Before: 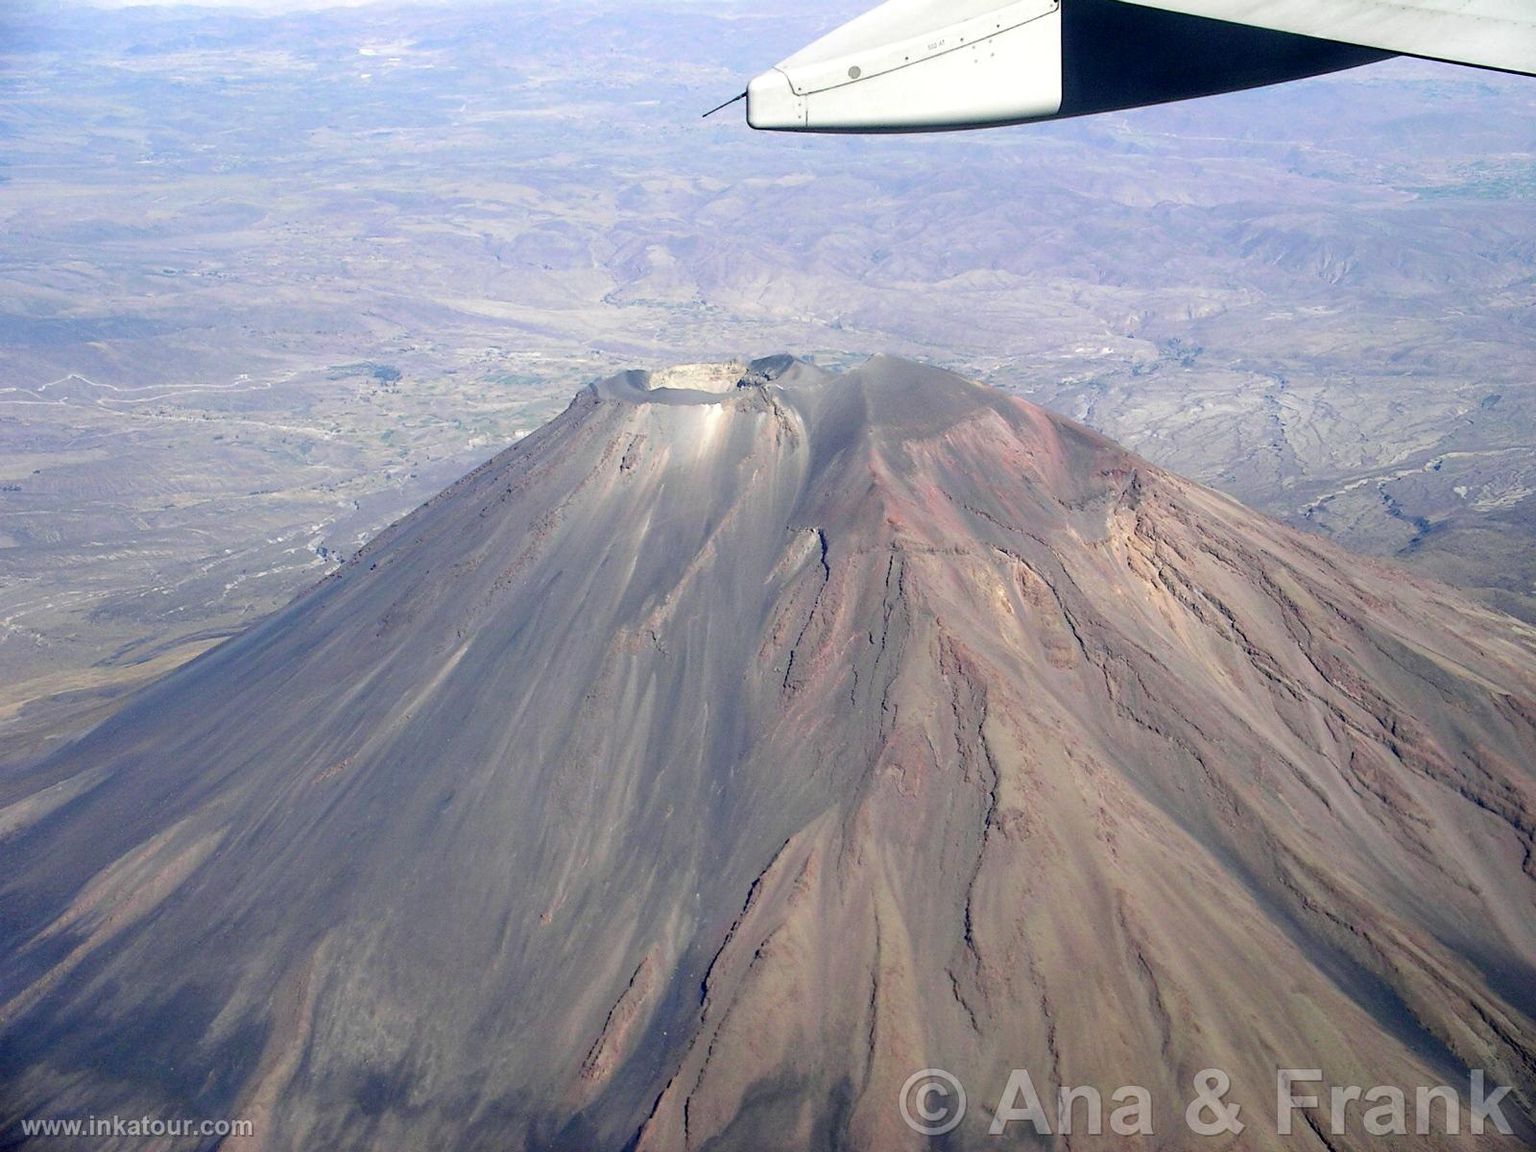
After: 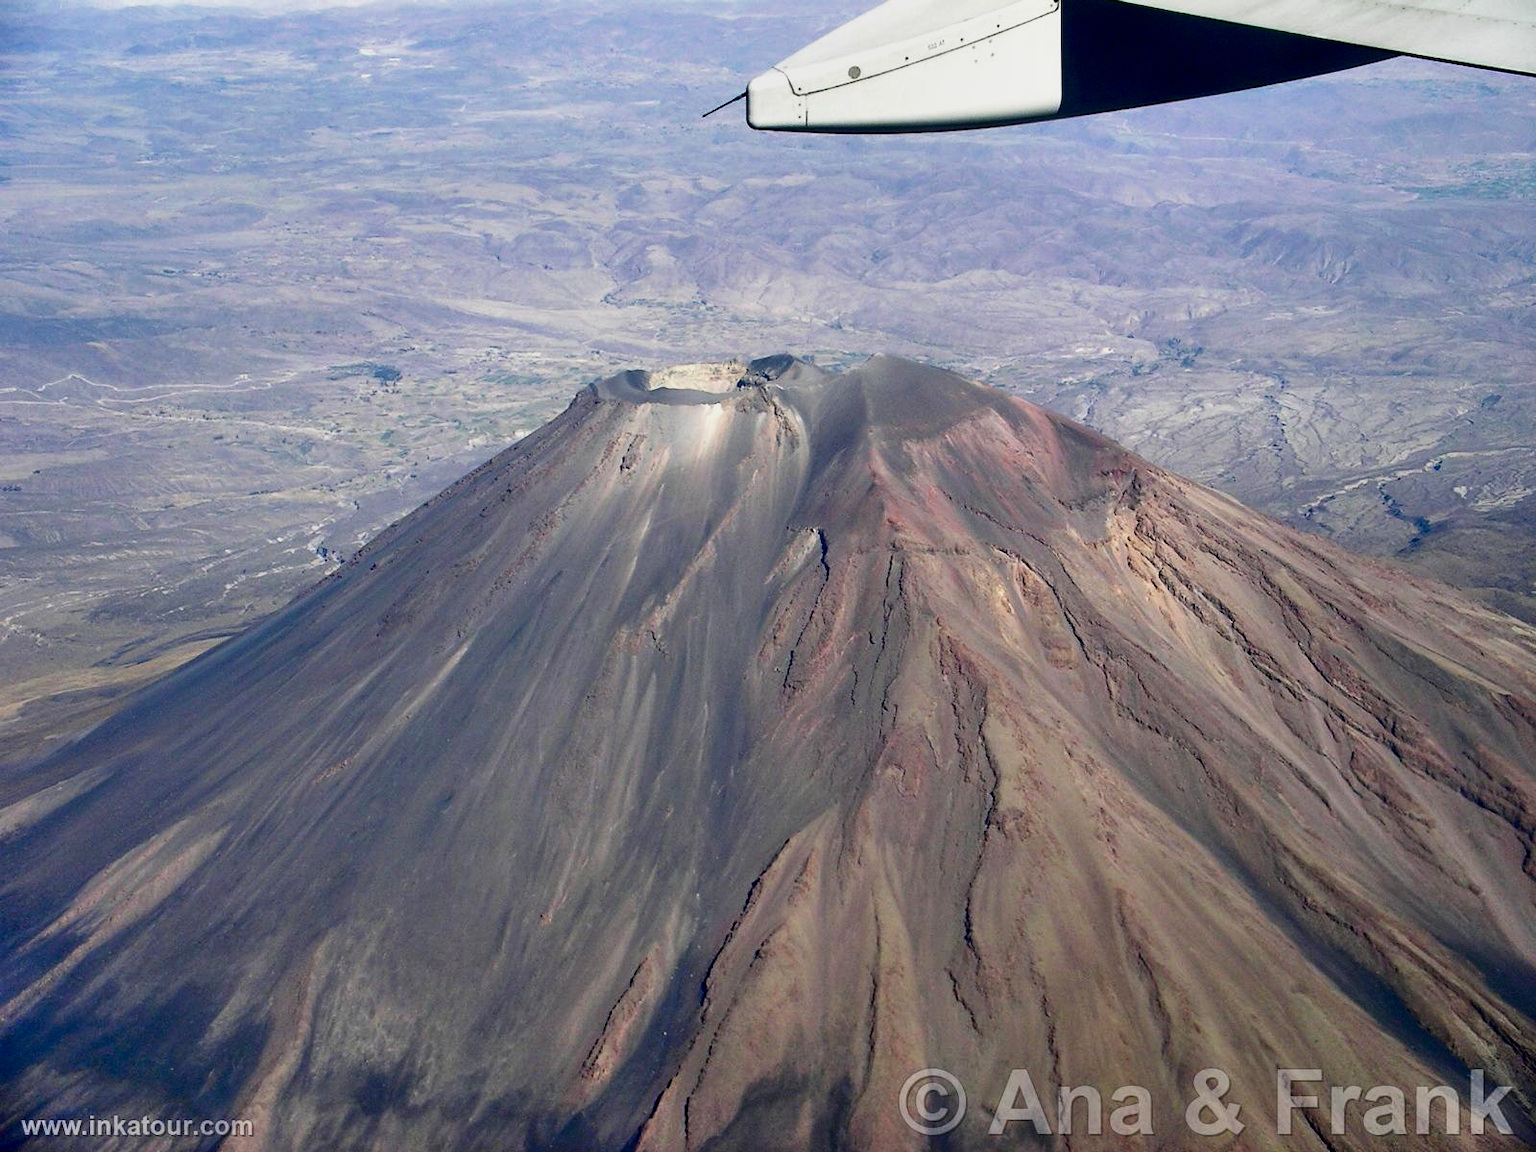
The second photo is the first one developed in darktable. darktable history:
exposure: exposure 0.152 EV, compensate highlight preservation false
shadows and highlights: soften with gaussian
filmic rgb: black relative exposure -11.38 EV, white relative exposure 3.21 EV, hardness 6.82
contrast brightness saturation: contrast 0.131, brightness -0.231, saturation 0.136
